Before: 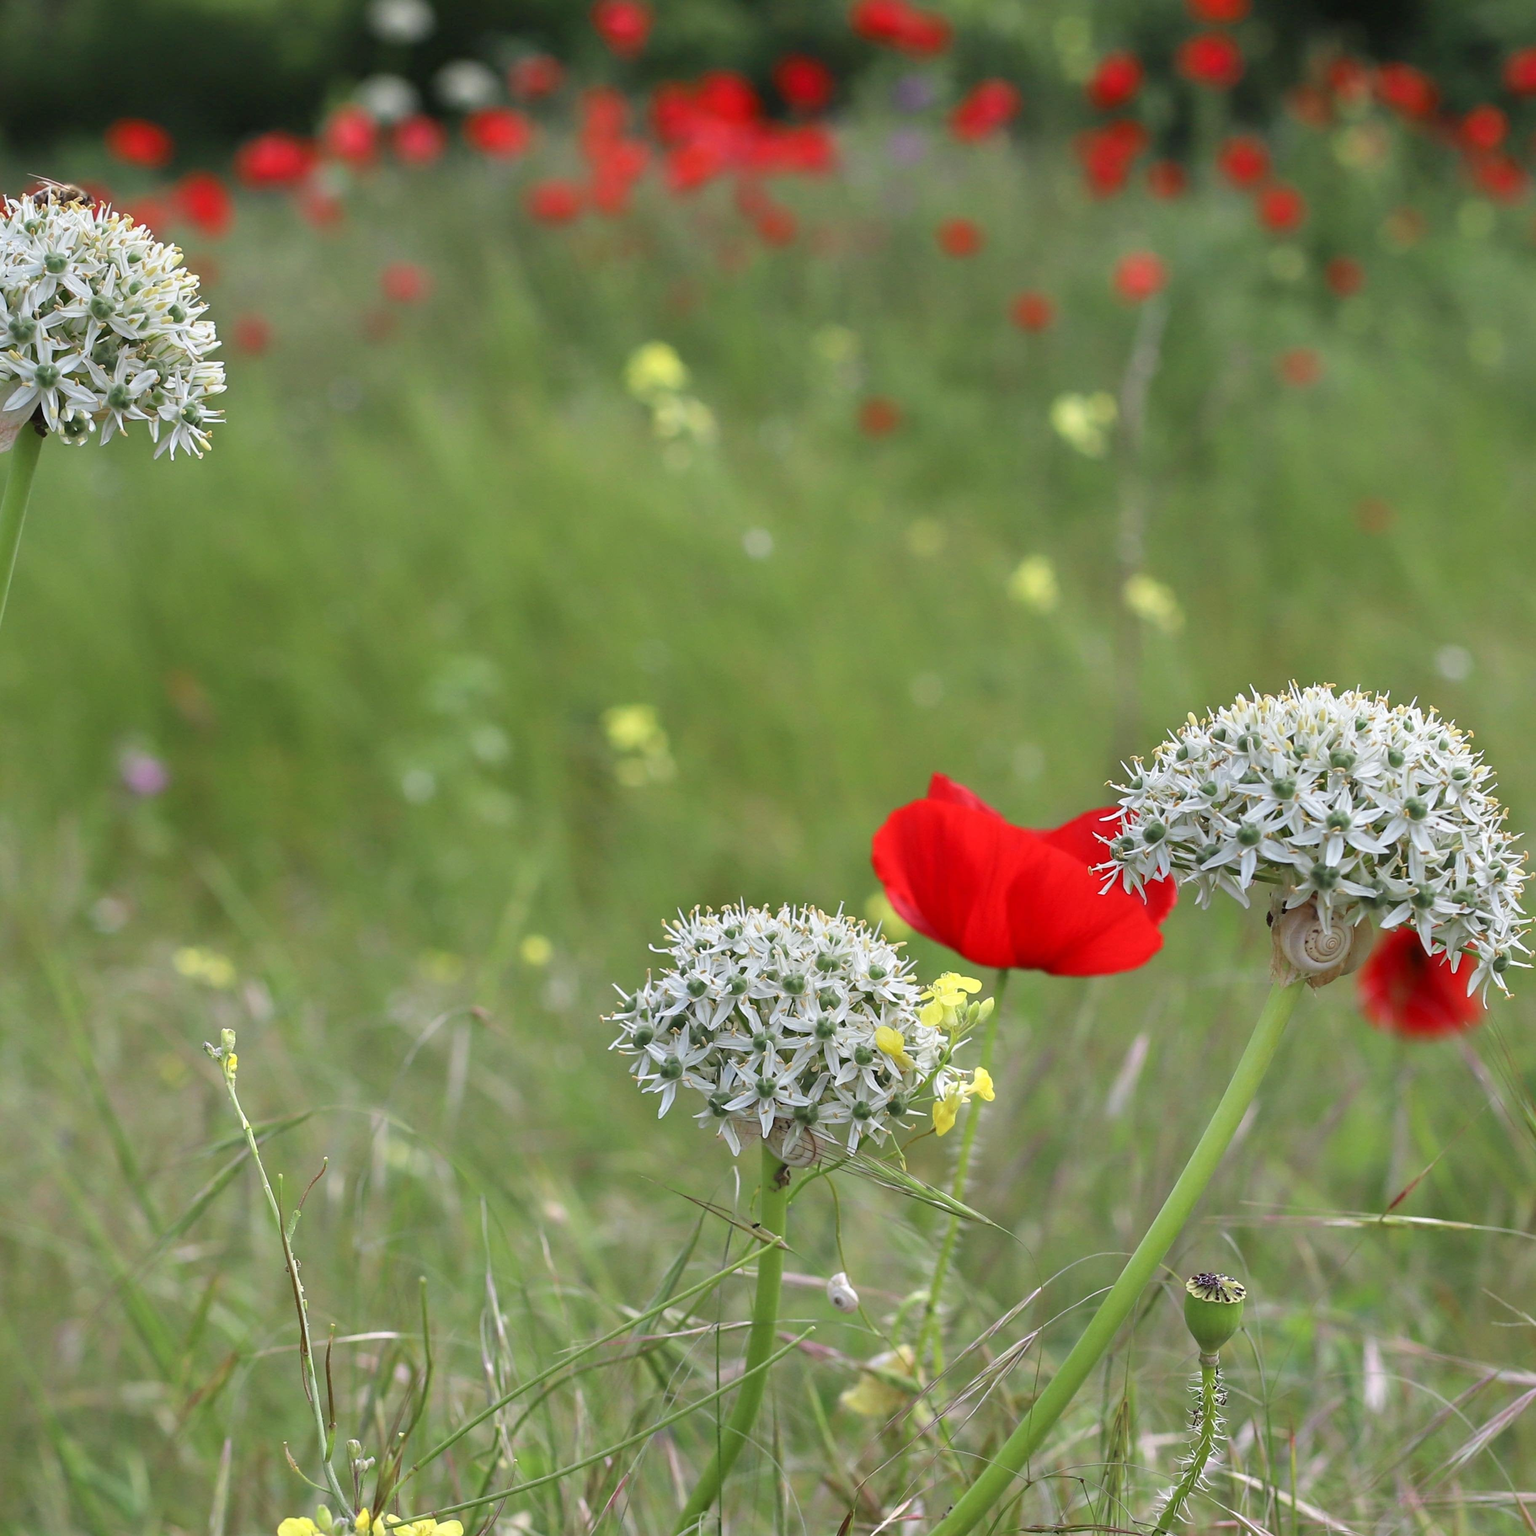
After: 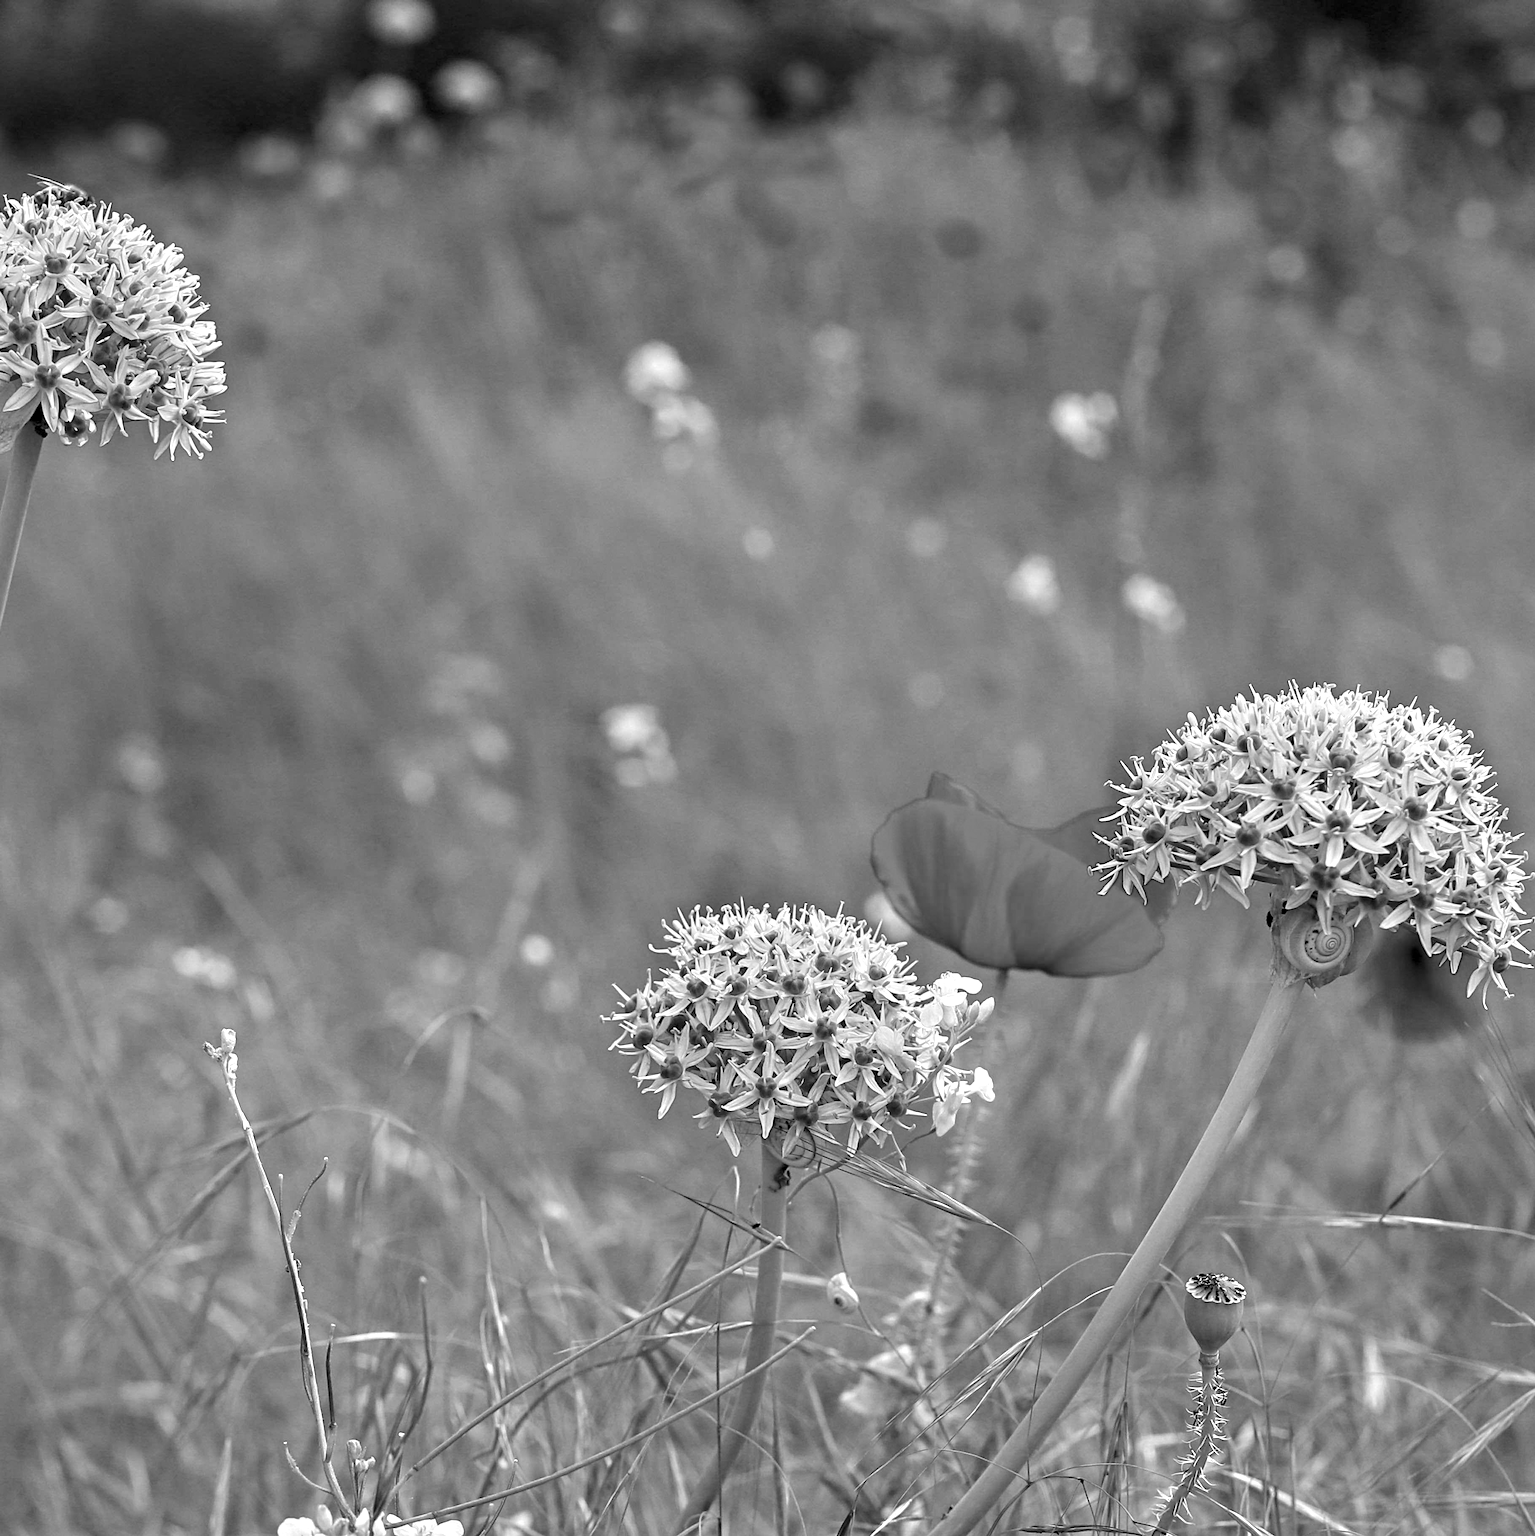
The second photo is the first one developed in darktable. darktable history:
local contrast: highlights 100%, shadows 100%, detail 120%, midtone range 0.2
monochrome: on, module defaults
contrast equalizer: octaves 7, y [[0.506, 0.531, 0.562, 0.606, 0.638, 0.669], [0.5 ×6], [0.5 ×6], [0 ×6], [0 ×6]]
